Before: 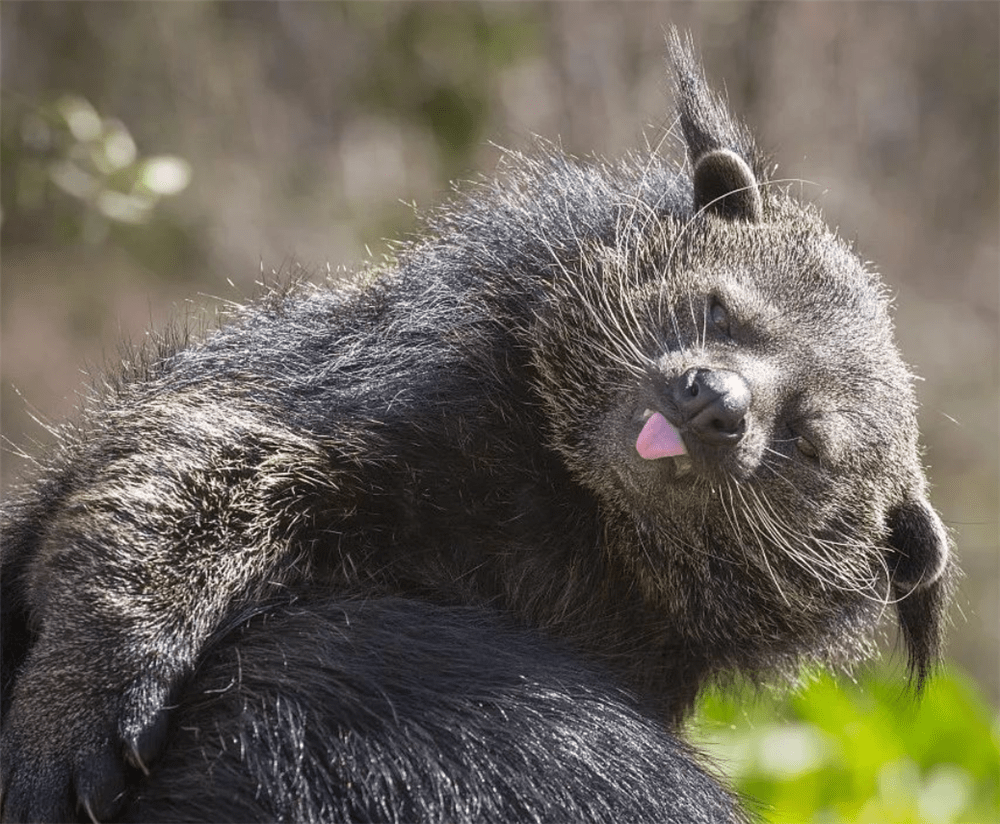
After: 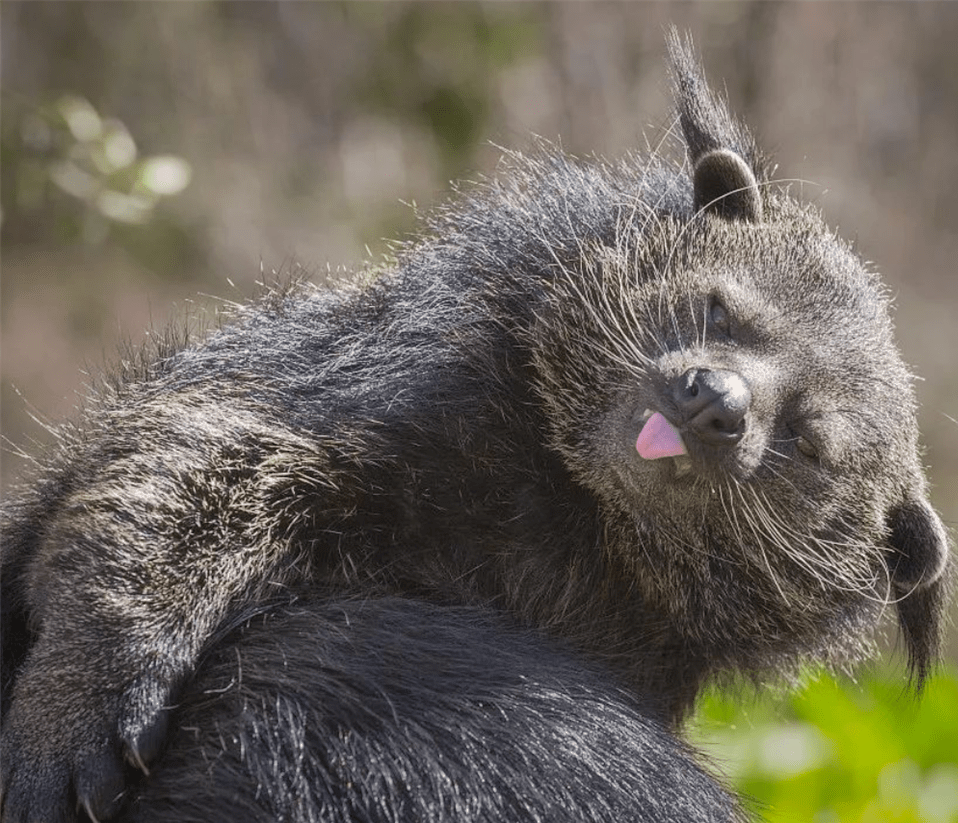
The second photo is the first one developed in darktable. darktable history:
shadows and highlights: shadows 40, highlights -60
crop: right 4.126%, bottom 0.031%
